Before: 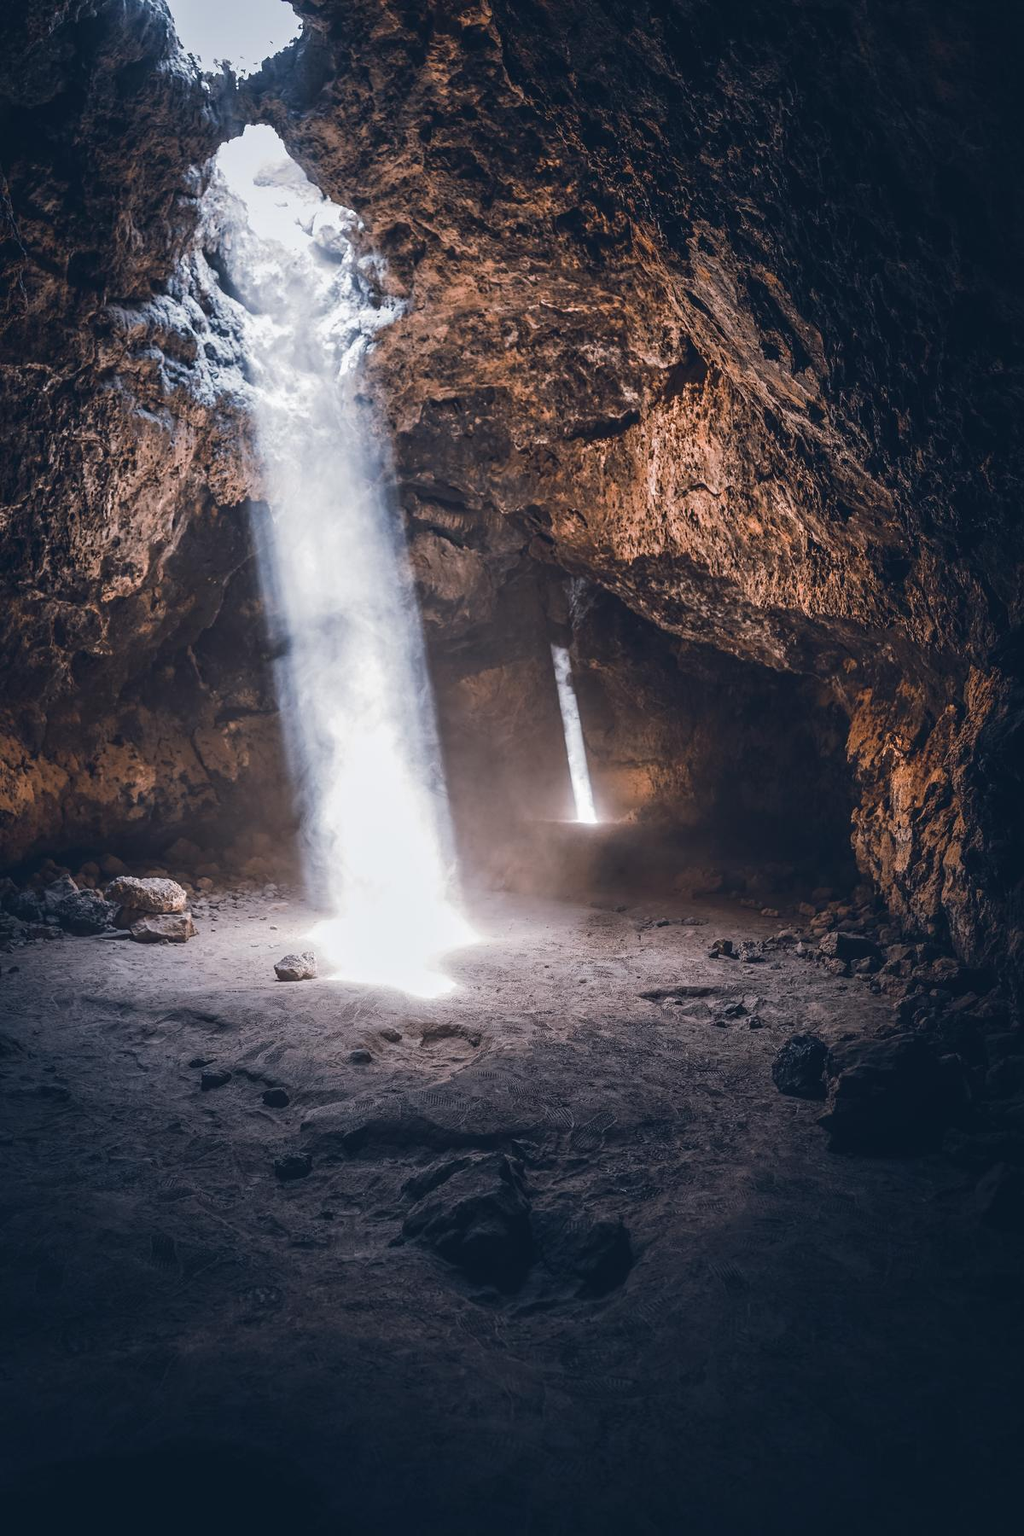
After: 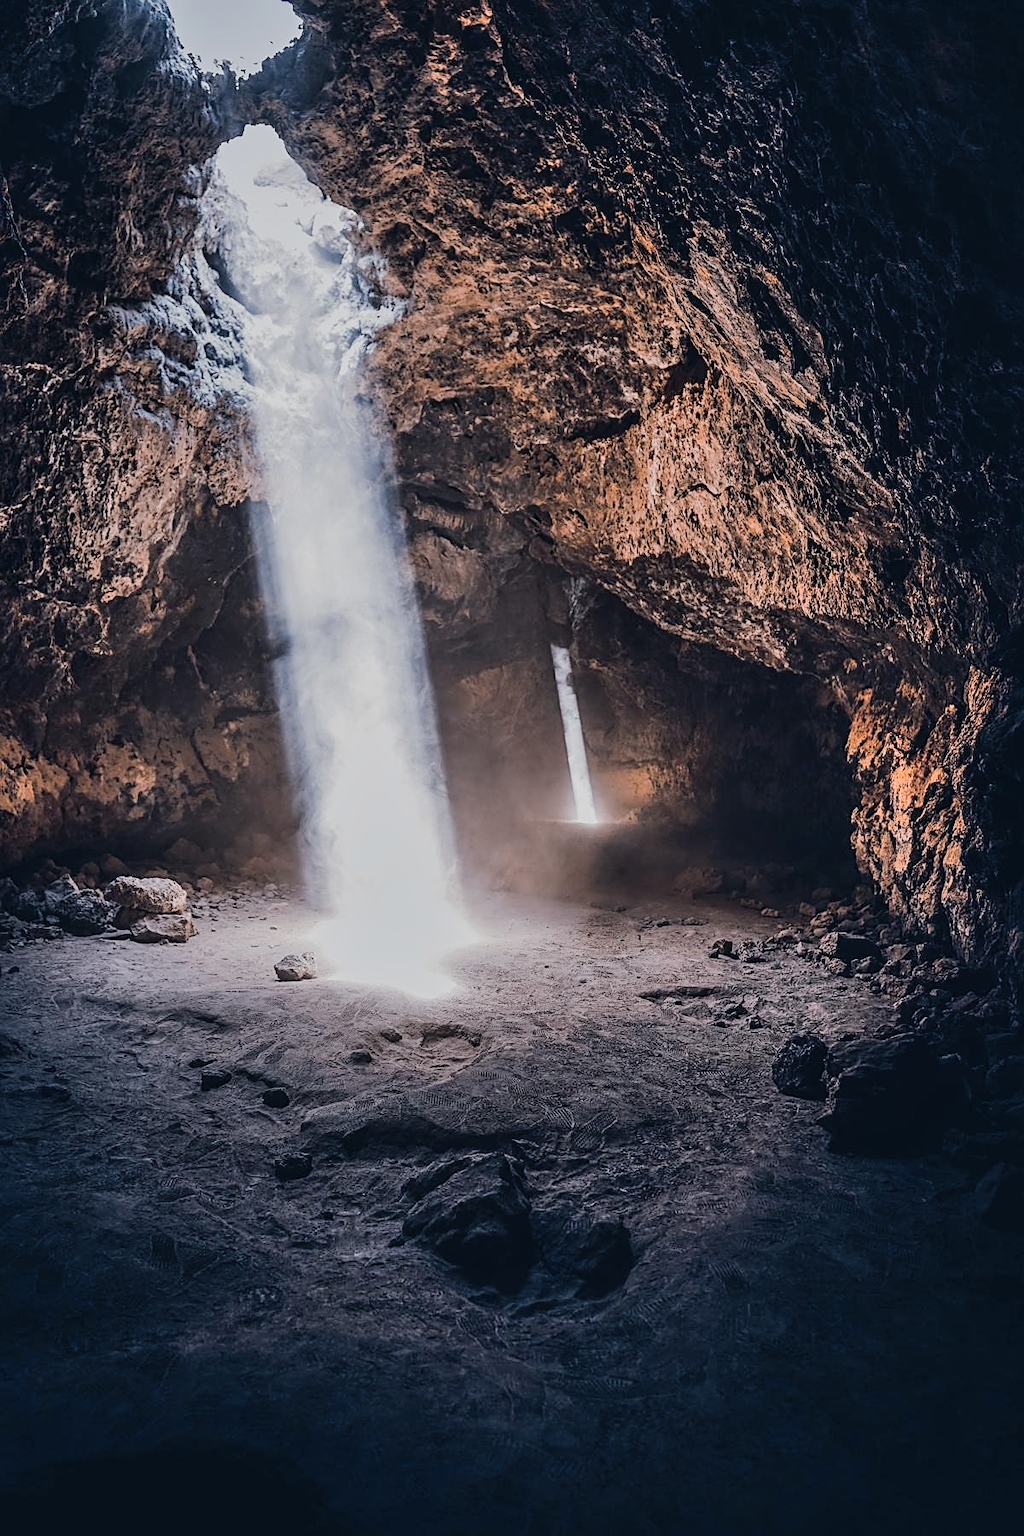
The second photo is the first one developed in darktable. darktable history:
sharpen: on, module defaults
shadows and highlights: low approximation 0.01, soften with gaussian
filmic rgb: black relative exposure -7.65 EV, white relative exposure 4.56 EV, hardness 3.61, contrast 1.051
